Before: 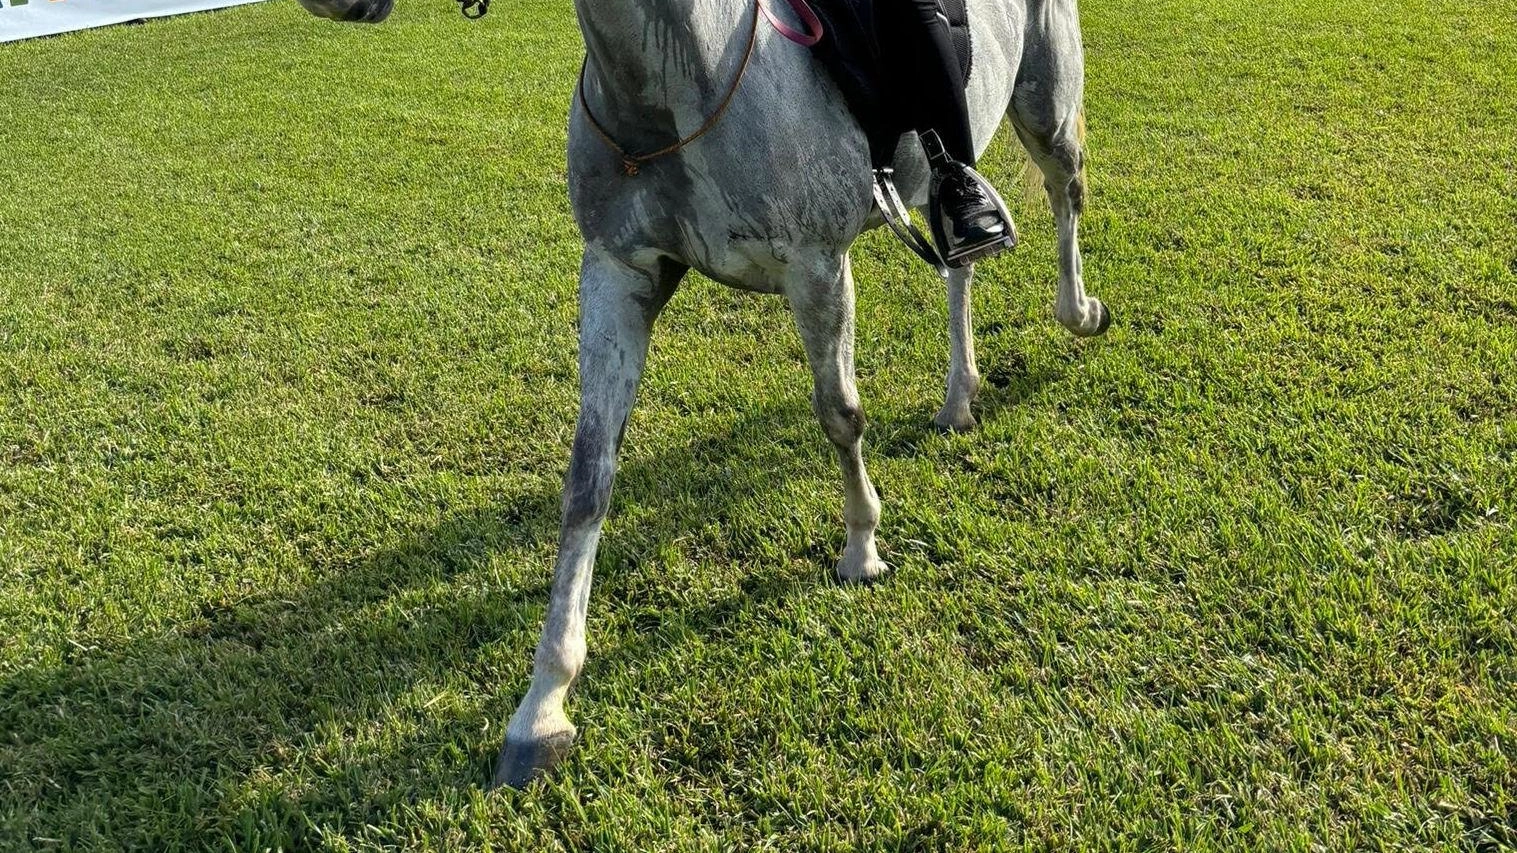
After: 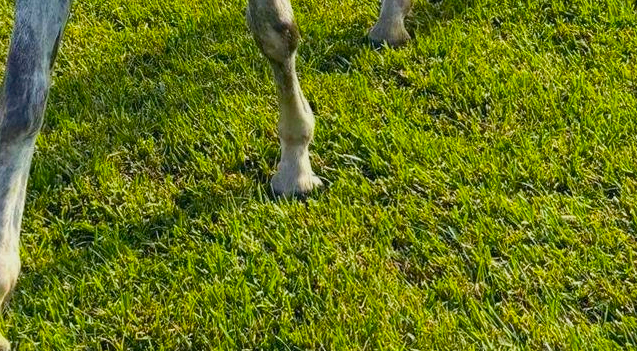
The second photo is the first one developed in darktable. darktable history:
color balance rgb: linear chroma grading › global chroma 20.527%, perceptual saturation grading › global saturation 19.963%, global vibrance 23.707%, contrast -24.461%
crop: left 37.361%, top 45.175%, right 20.64%, bottom 13.602%
tone equalizer: -8 EV -0.407 EV, -7 EV -0.395 EV, -6 EV -0.322 EV, -5 EV -0.209 EV, -3 EV 0.241 EV, -2 EV 0.315 EV, -1 EV 0.373 EV, +0 EV 0.393 EV, edges refinement/feathering 500, mask exposure compensation -1.57 EV, preserve details no
shadows and highlights: radius 107.93, shadows 24.06, highlights -59.39, highlights color adjustment 72.48%, low approximation 0.01, soften with gaussian
